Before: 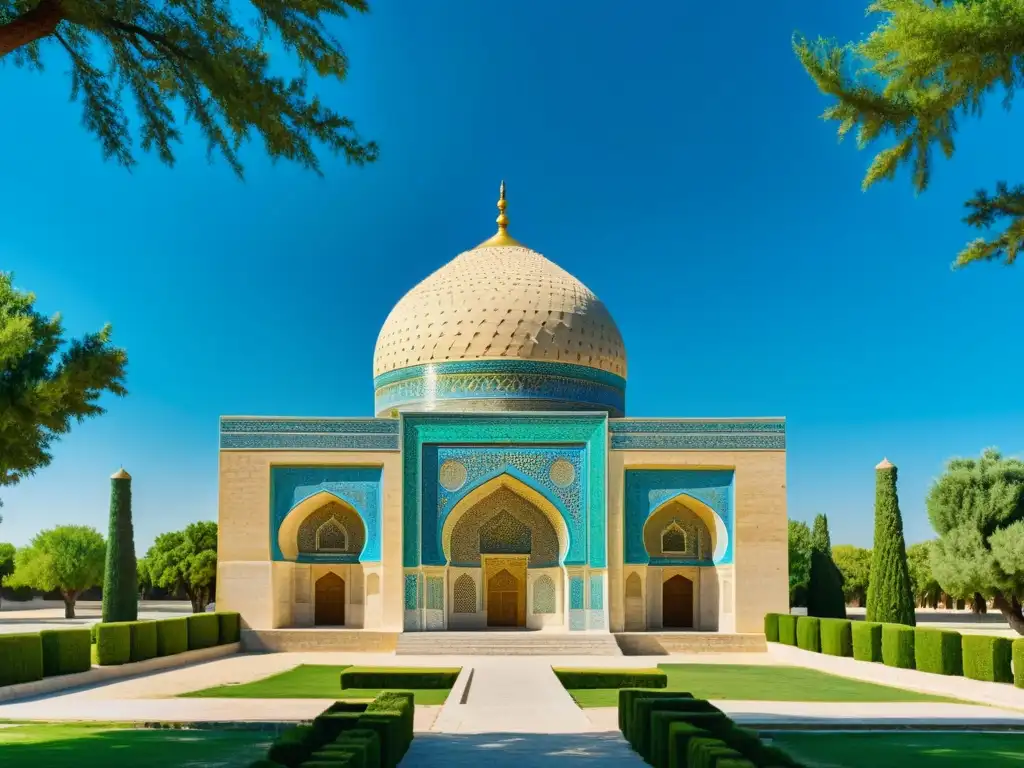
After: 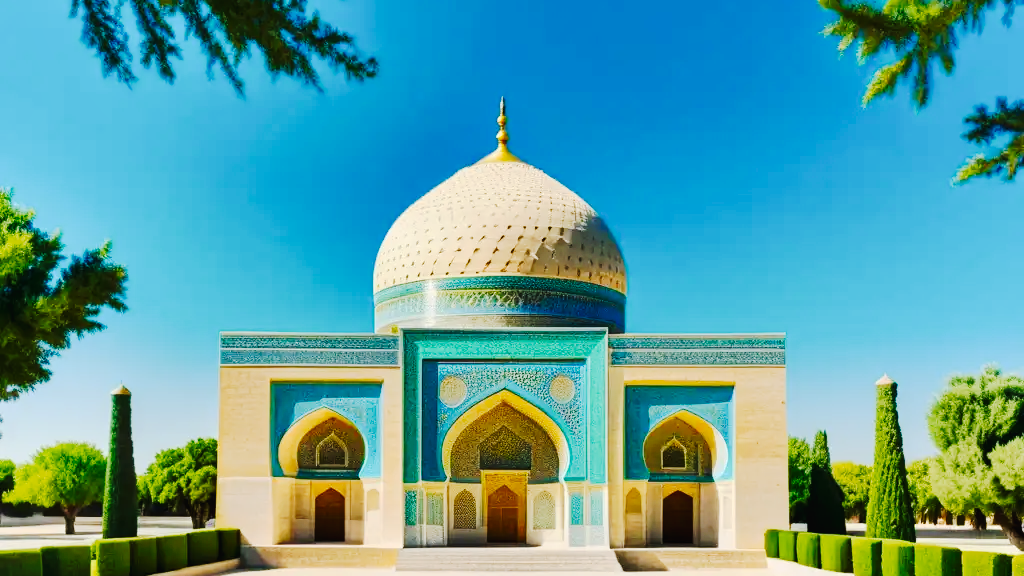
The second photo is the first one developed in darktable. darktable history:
crop: top 11.063%, bottom 13.894%
tone curve: curves: ch0 [(0, 0) (0.003, 0.017) (0.011, 0.017) (0.025, 0.017) (0.044, 0.019) (0.069, 0.03) (0.1, 0.046) (0.136, 0.066) (0.177, 0.104) (0.224, 0.151) (0.277, 0.231) (0.335, 0.321) (0.399, 0.454) (0.468, 0.567) (0.543, 0.674) (0.623, 0.763) (0.709, 0.82) (0.801, 0.872) (0.898, 0.934) (1, 1)], preserve colors none
shadows and highlights: shadows 75.88, highlights -23.65, soften with gaussian
tone equalizer: edges refinement/feathering 500, mask exposure compensation -1.57 EV, preserve details no
